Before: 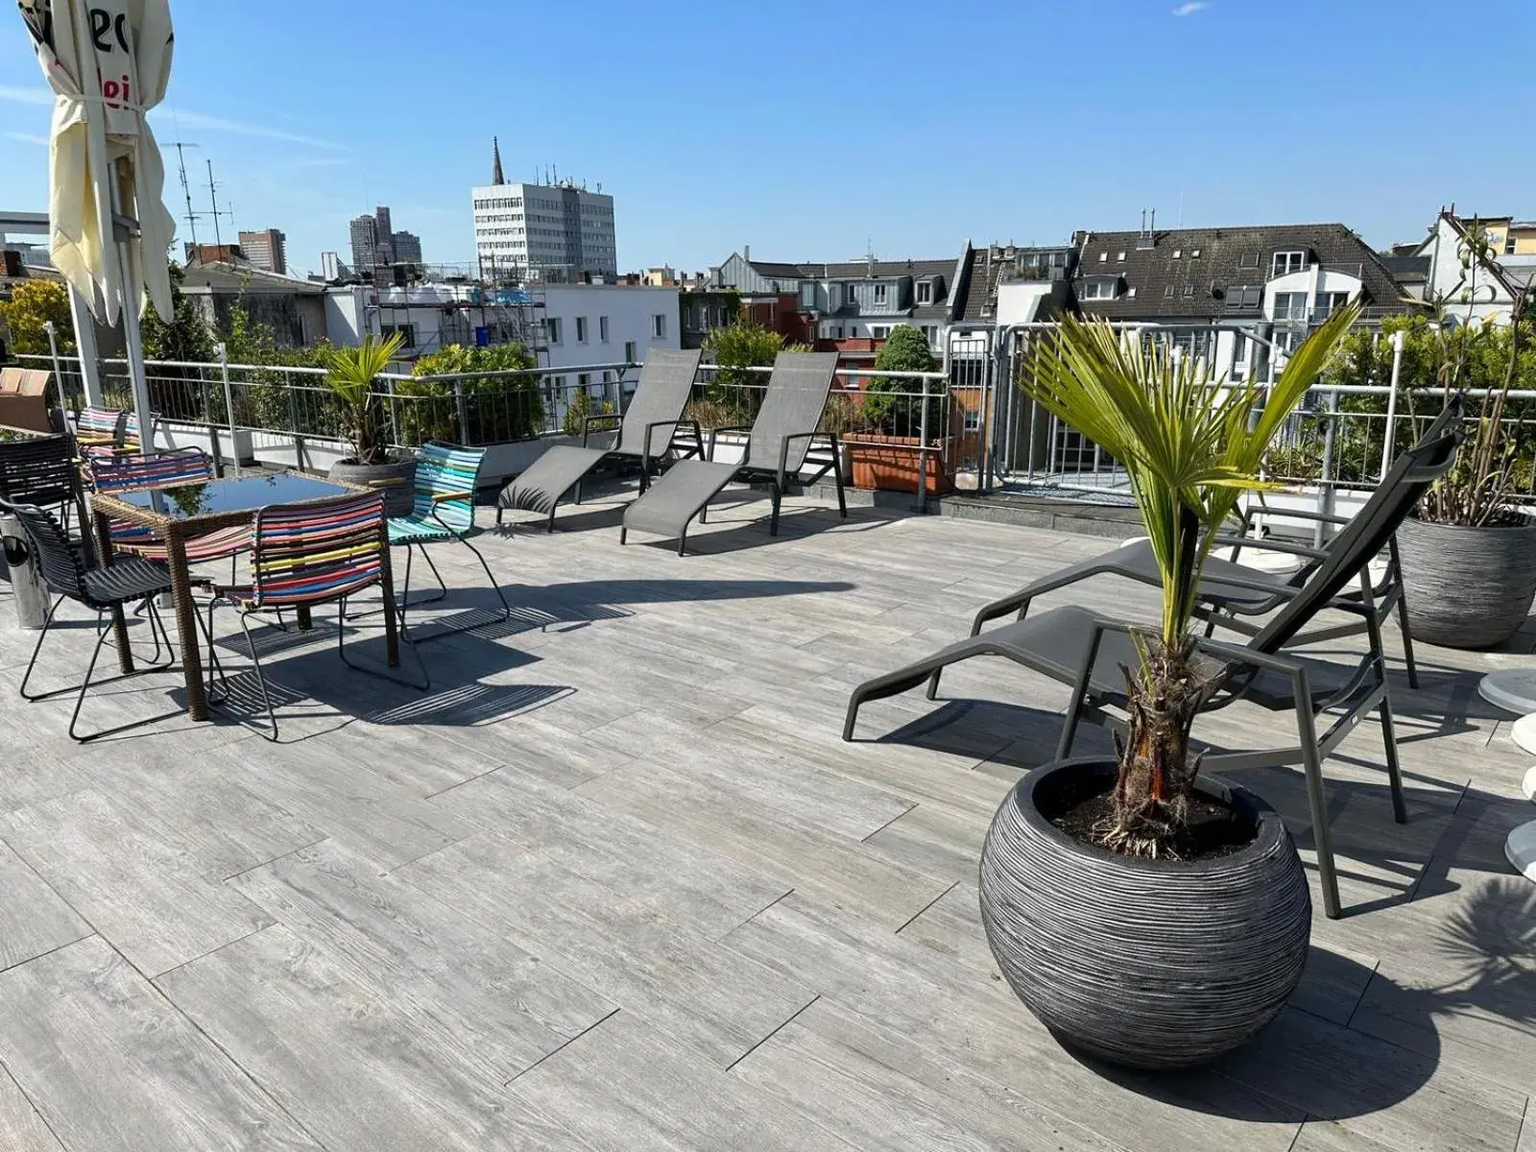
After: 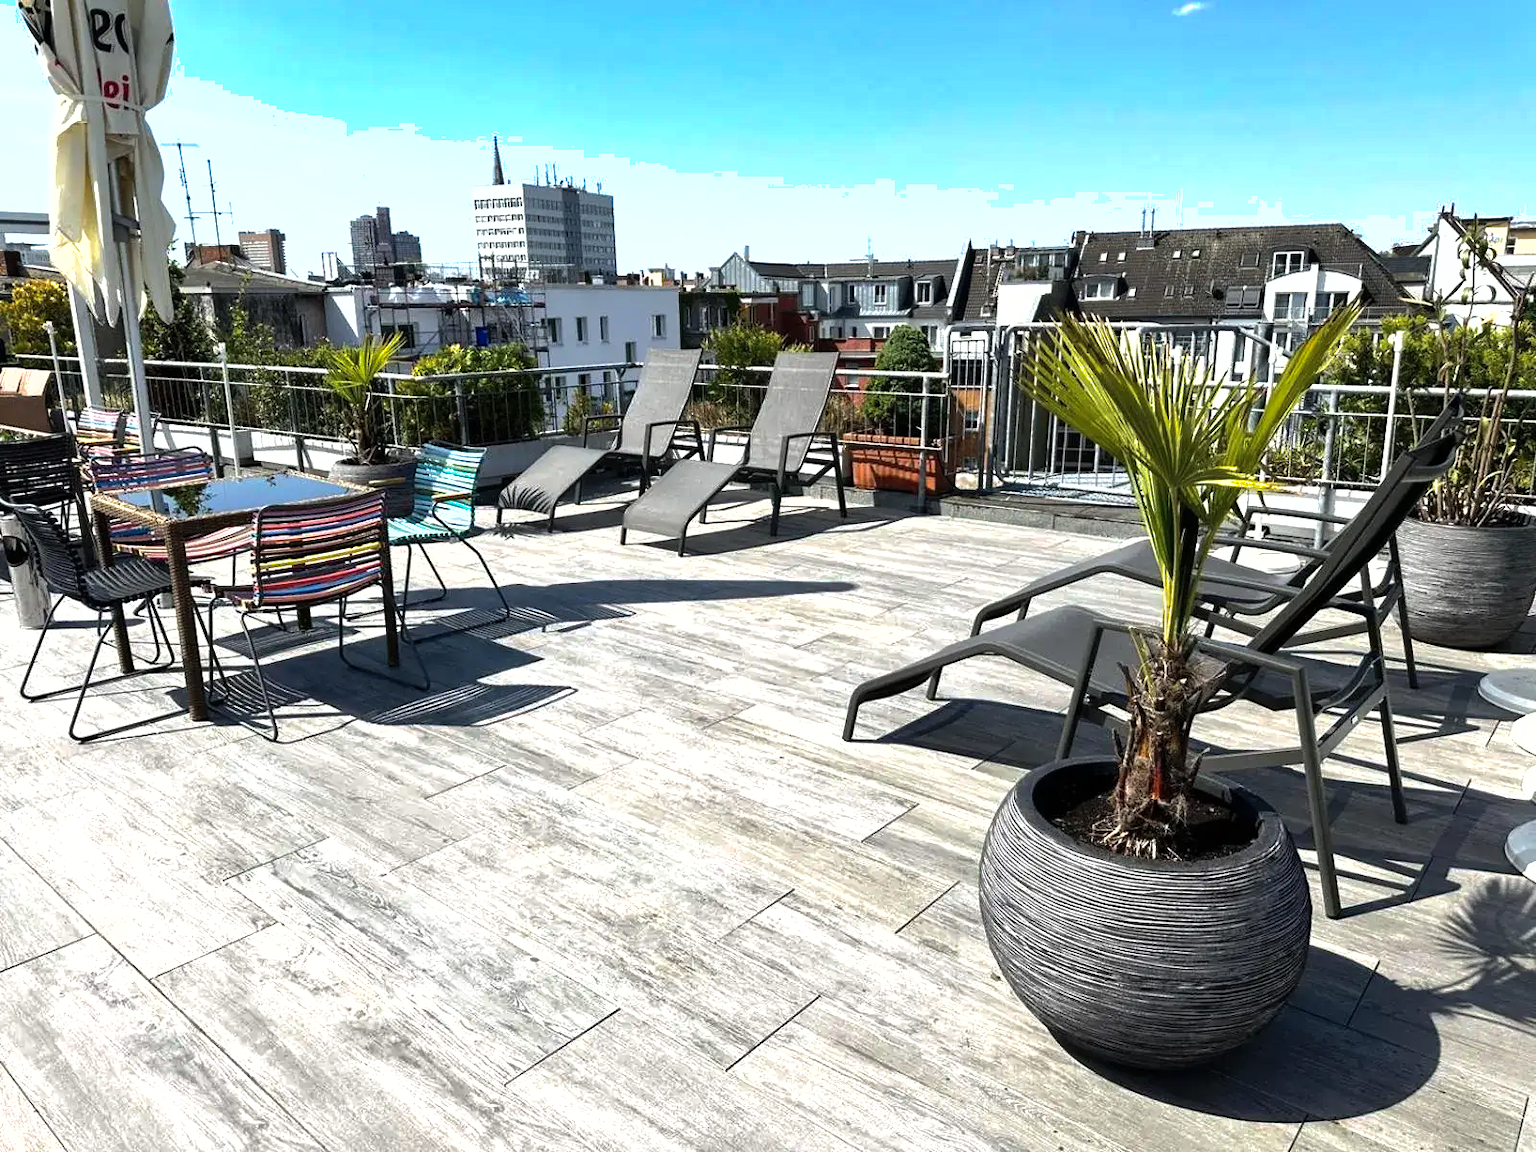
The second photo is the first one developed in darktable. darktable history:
shadows and highlights: on, module defaults
tone equalizer: -8 EV -1.05 EV, -7 EV -0.973 EV, -6 EV -0.888 EV, -5 EV -0.59 EV, -3 EV 0.589 EV, -2 EV 0.88 EV, -1 EV 0.991 EV, +0 EV 1.06 EV, edges refinement/feathering 500, mask exposure compensation -1.57 EV, preserve details no
